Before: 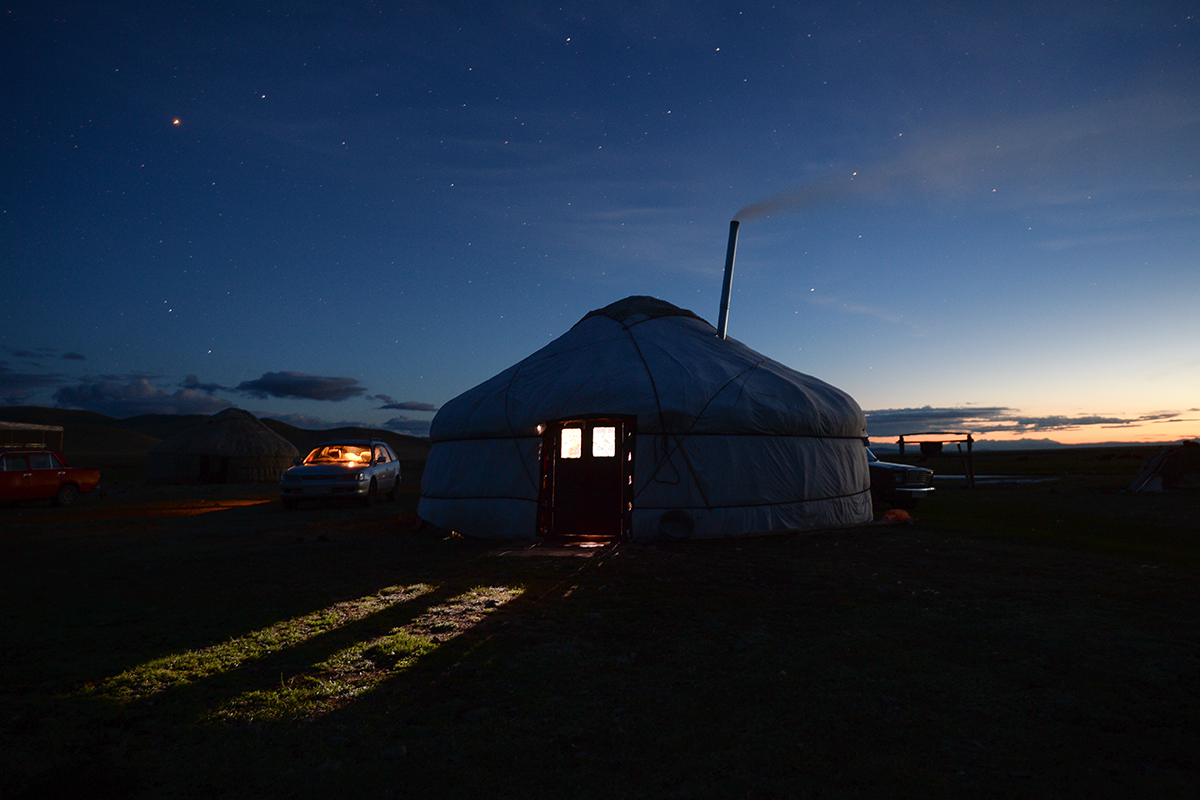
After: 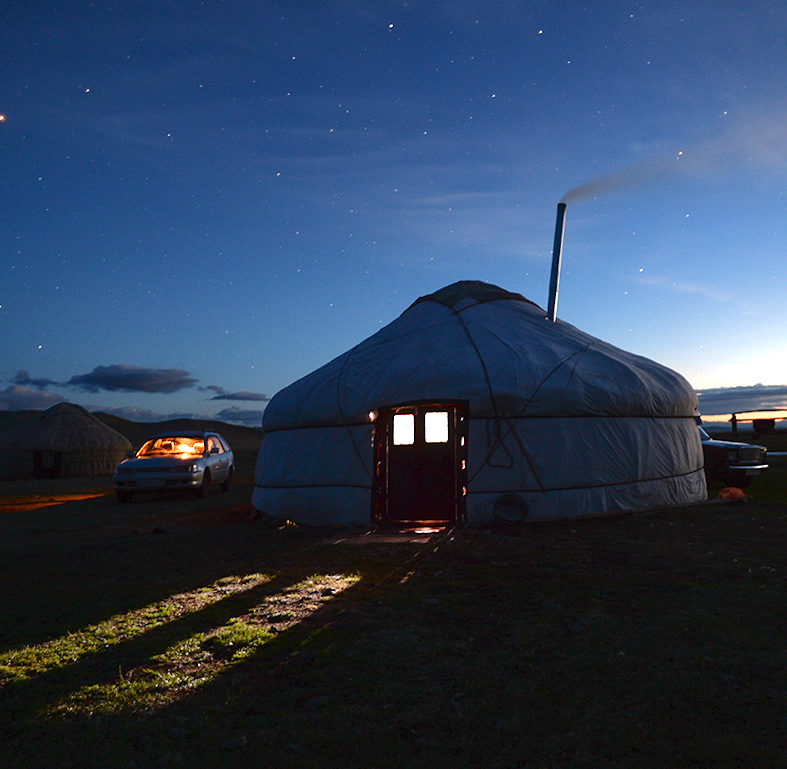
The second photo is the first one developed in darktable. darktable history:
crop and rotate: left 13.537%, right 19.796%
exposure: black level correction 0, exposure 1 EV, compensate highlight preservation false
tone equalizer: on, module defaults
rotate and perspective: rotation -1.42°, crop left 0.016, crop right 0.984, crop top 0.035, crop bottom 0.965
